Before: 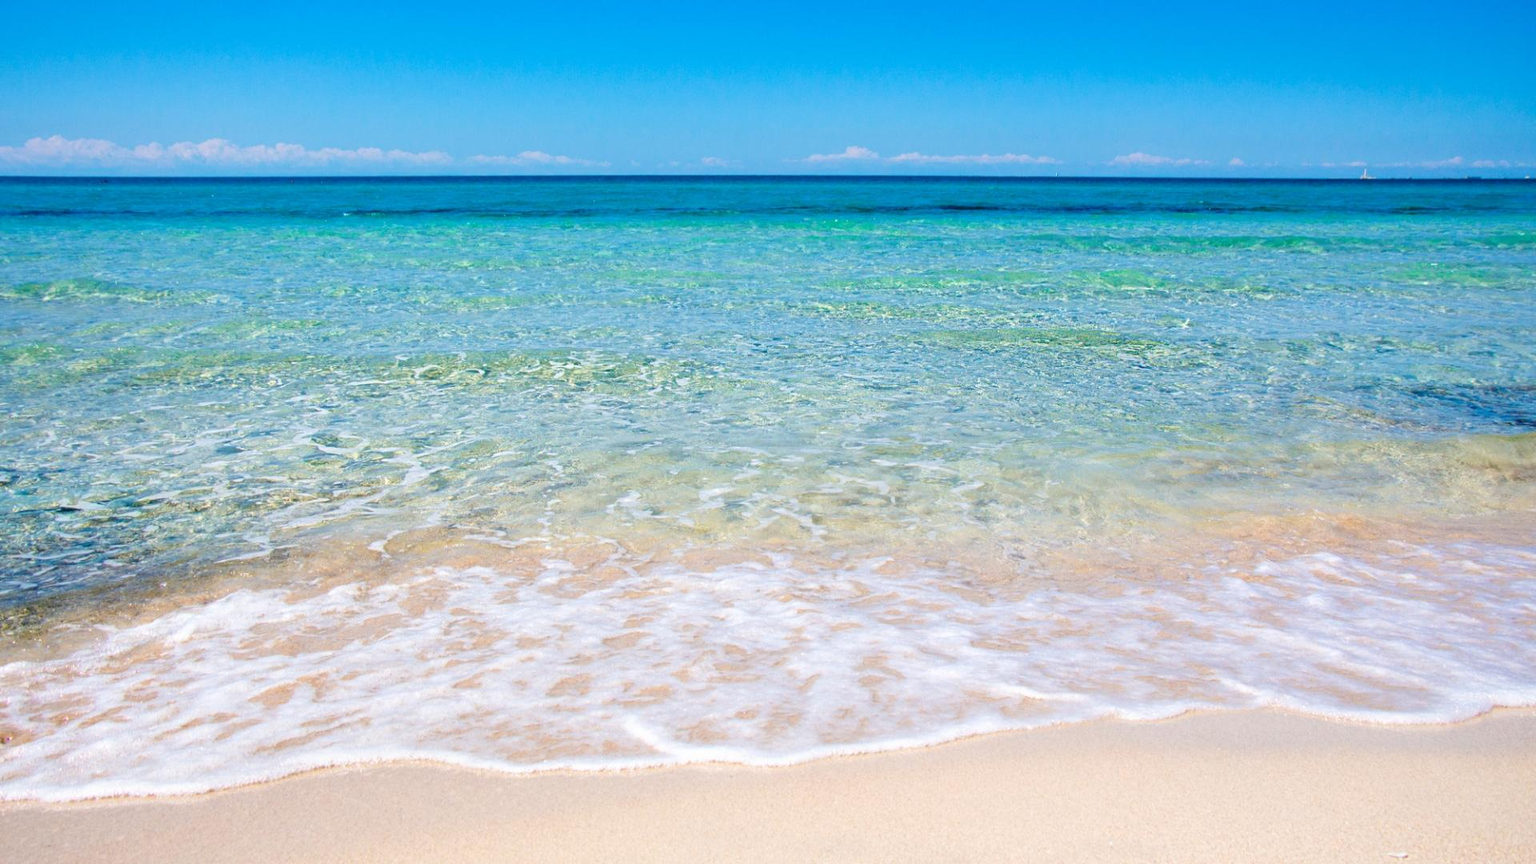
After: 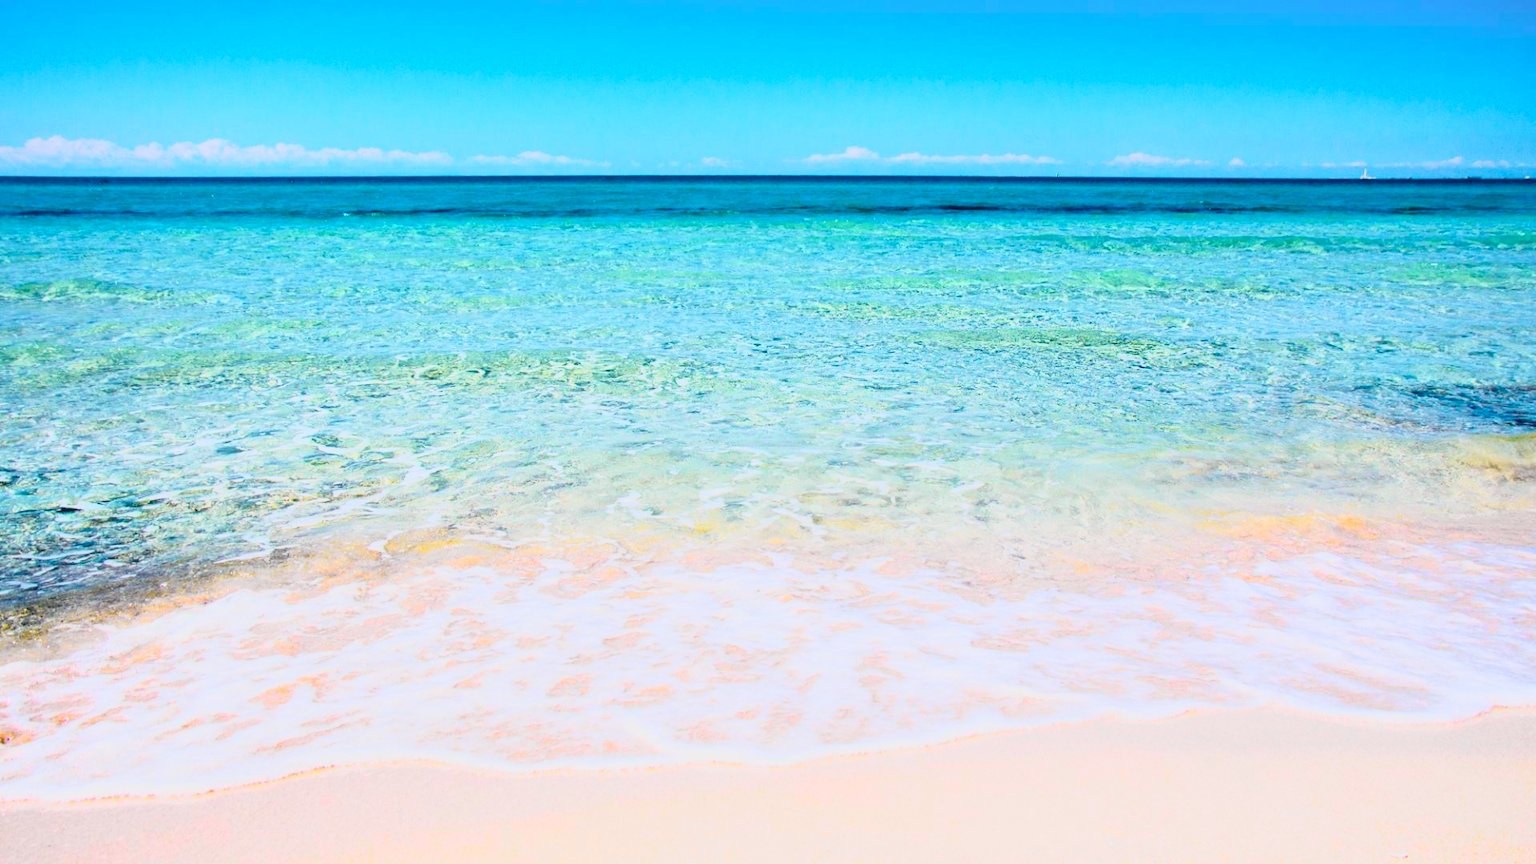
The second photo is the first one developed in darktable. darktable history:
tone curve: curves: ch0 [(0, 0.023) (0.132, 0.075) (0.256, 0.2) (0.463, 0.494) (0.699, 0.816) (0.813, 0.898) (1, 0.943)]; ch1 [(0, 0) (0.32, 0.306) (0.441, 0.41) (0.476, 0.466) (0.498, 0.5) (0.518, 0.519) (0.546, 0.571) (0.604, 0.651) (0.733, 0.817) (1, 1)]; ch2 [(0, 0) (0.312, 0.313) (0.431, 0.425) (0.483, 0.477) (0.503, 0.503) (0.526, 0.507) (0.564, 0.575) (0.614, 0.695) (0.713, 0.767) (0.985, 0.966)], color space Lab, independent channels
